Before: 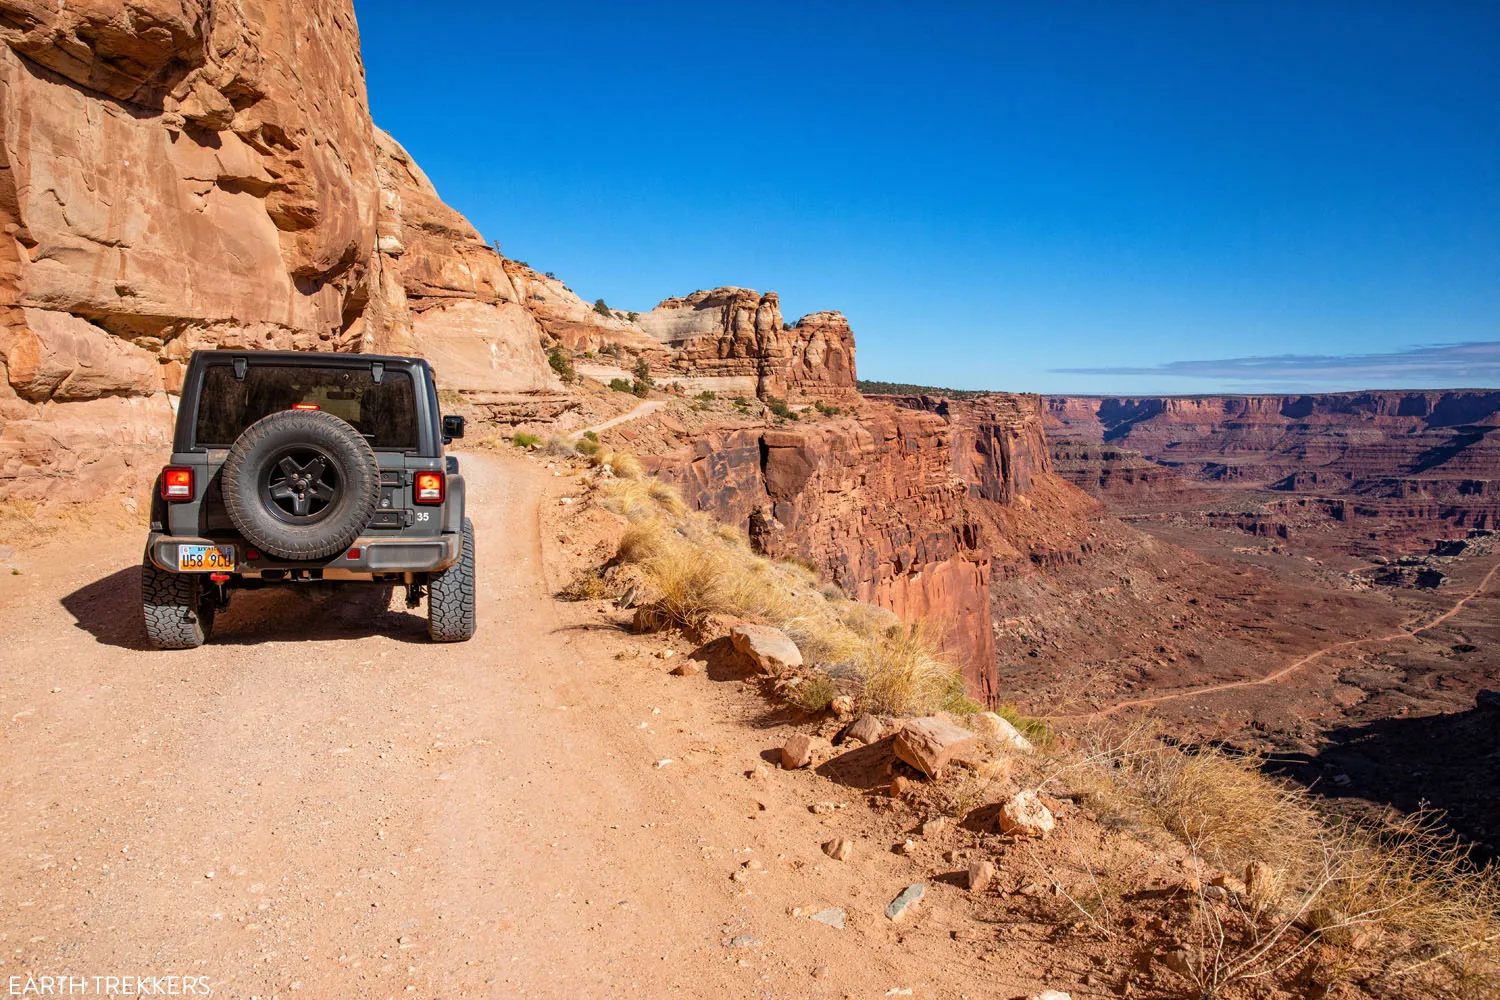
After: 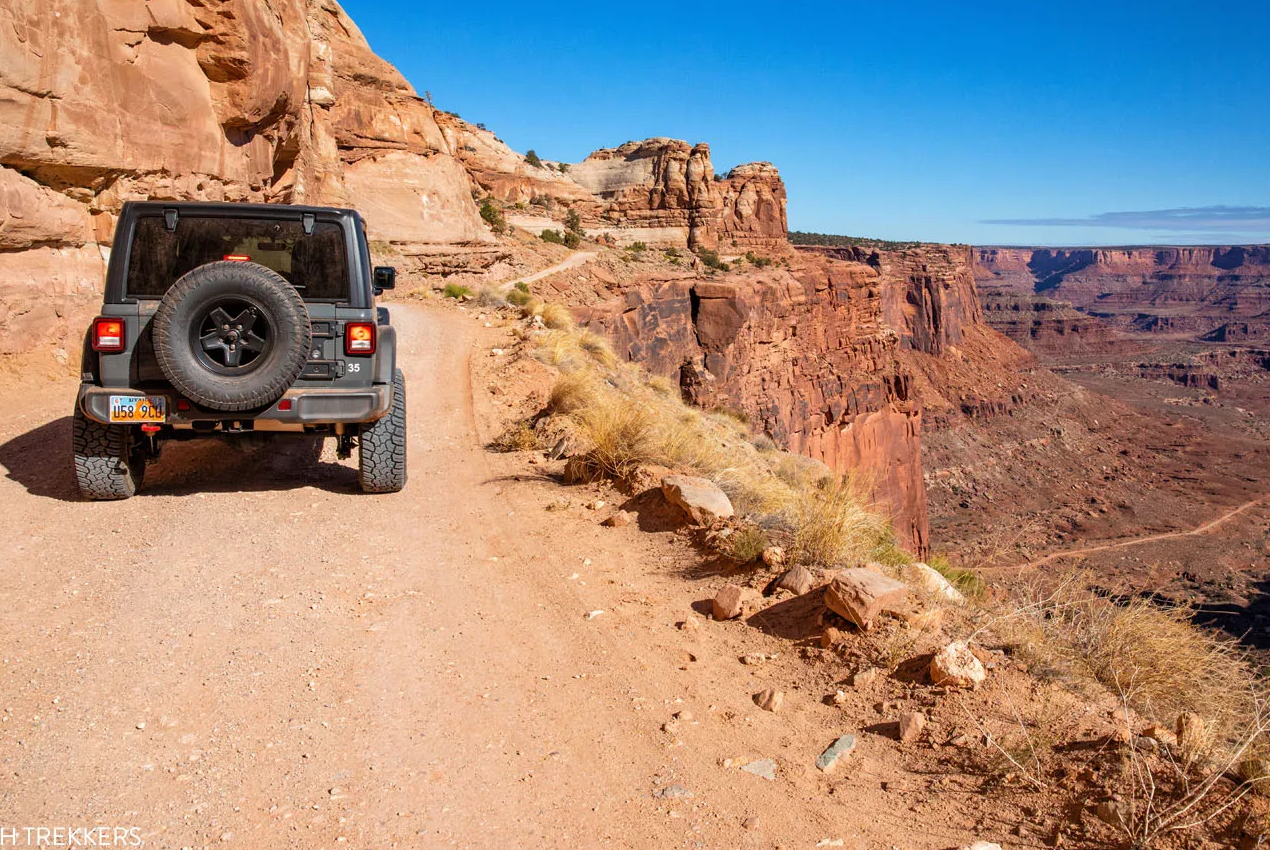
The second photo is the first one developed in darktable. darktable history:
crop and rotate: left 4.647%, top 14.989%, right 10.685%
